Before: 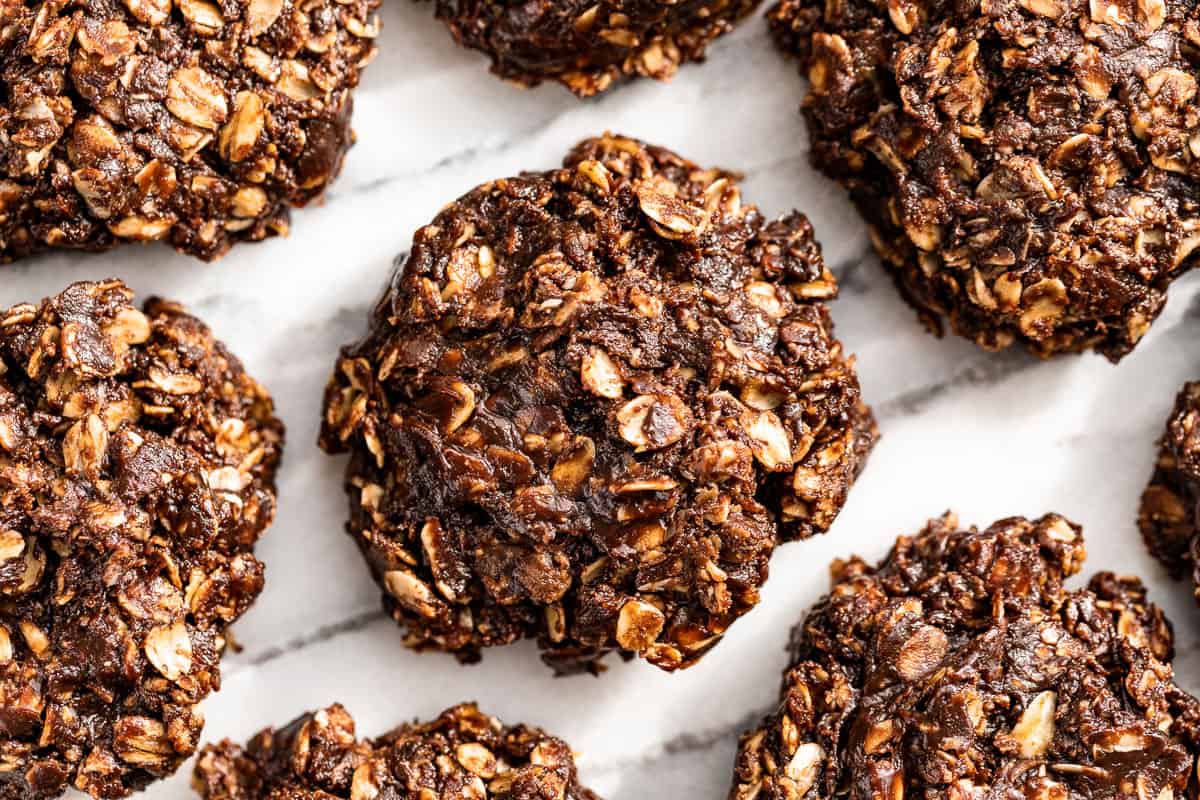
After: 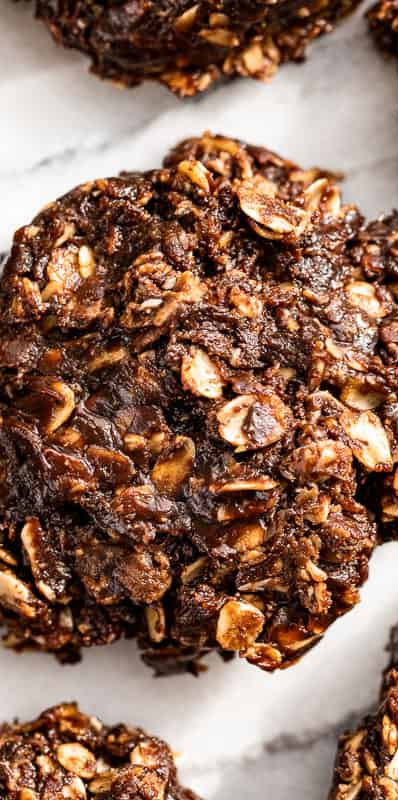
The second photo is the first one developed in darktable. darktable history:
crop: left 33.361%, right 33.422%
